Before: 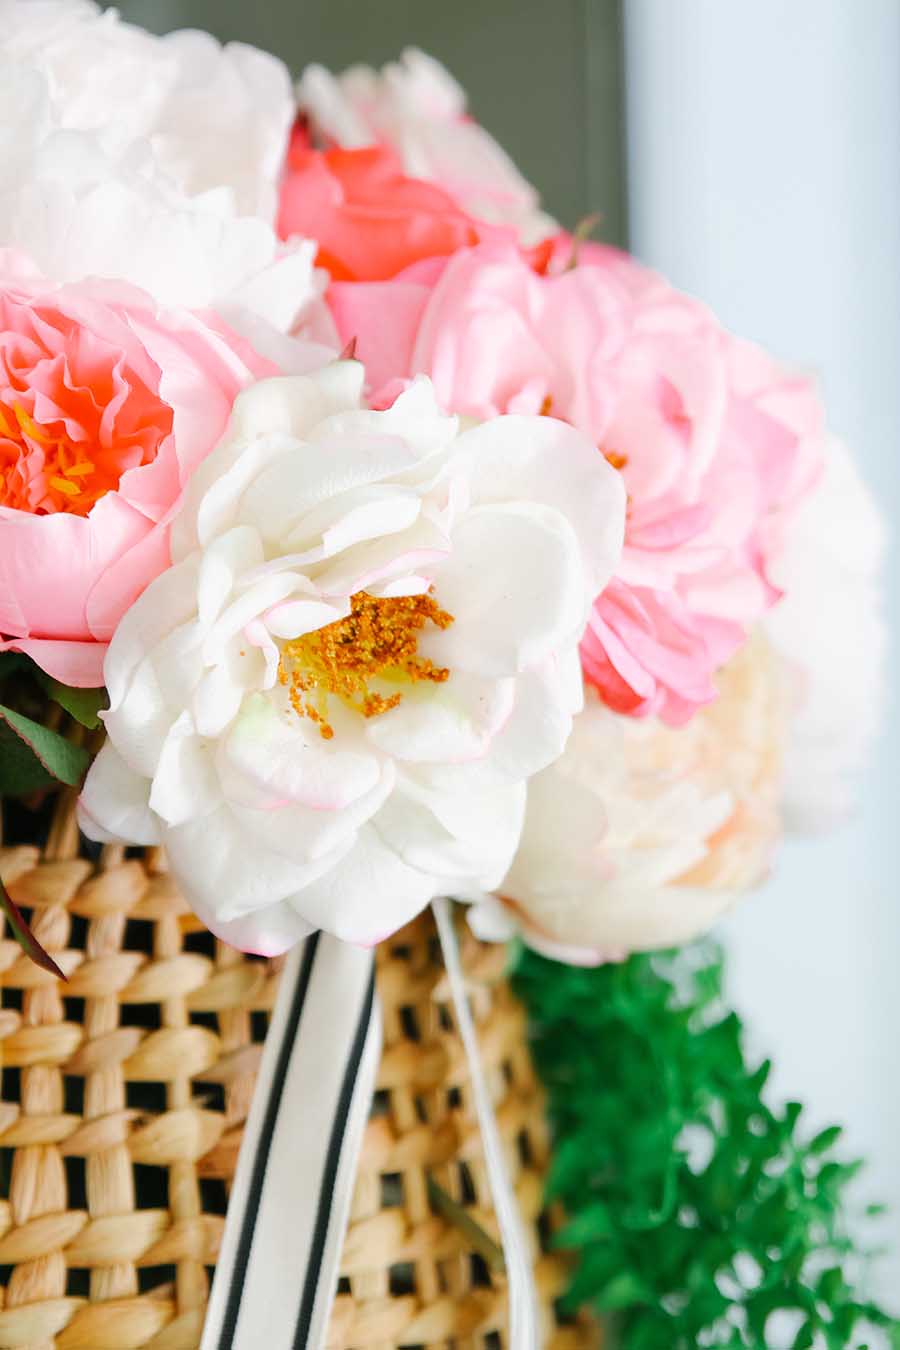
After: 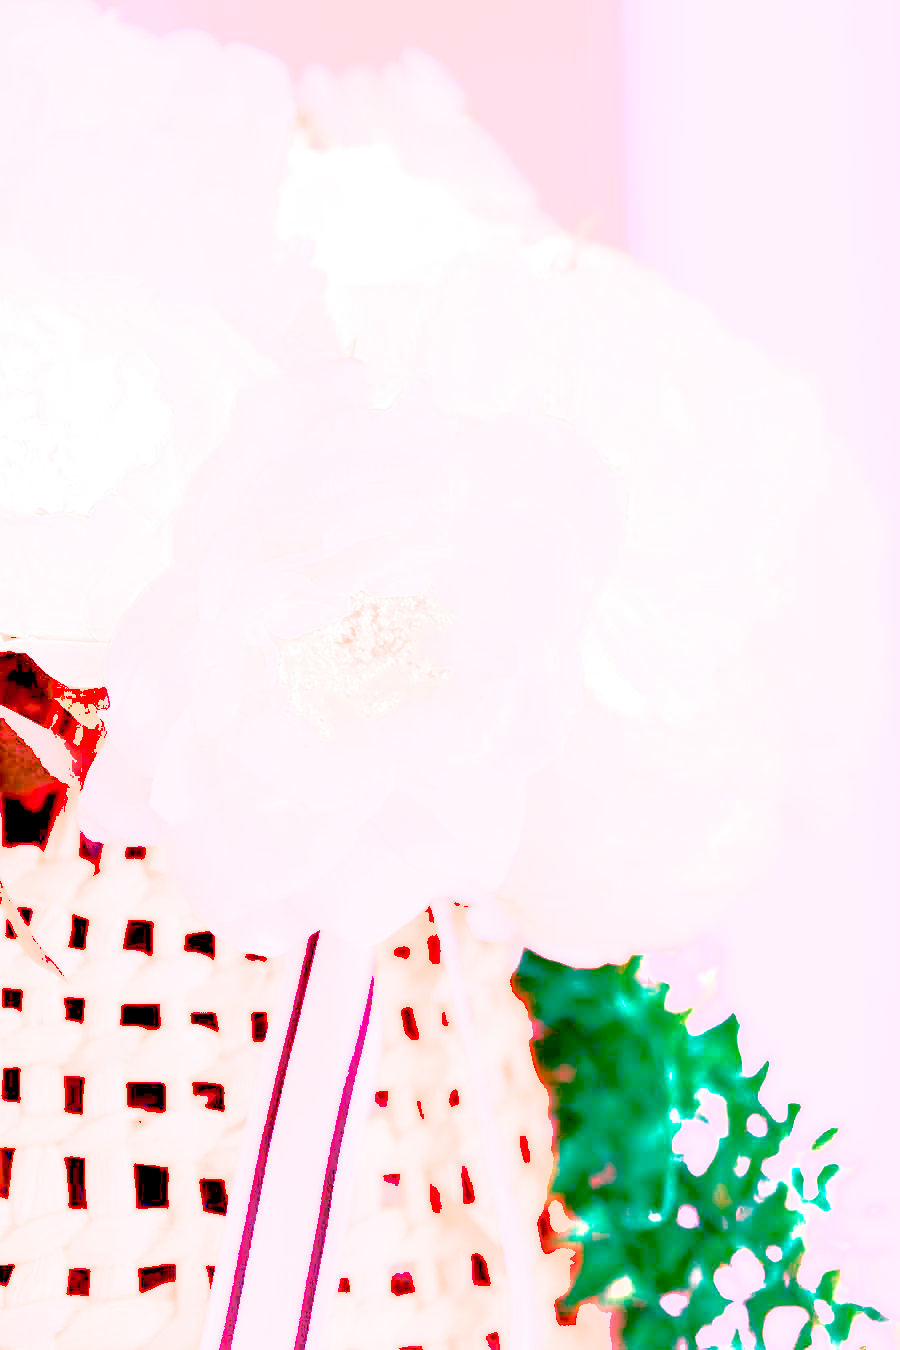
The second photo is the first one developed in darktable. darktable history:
exposure: black level correction 0.016, exposure 1.774 EV, compensate highlight preservation false
color calibration: illuminant as shot in camera, x 0.383, y 0.38, temperature 3949.15 K, gamut compression 1.66
white balance: red 4.26, blue 1.802
shadows and highlights: on, module defaults
